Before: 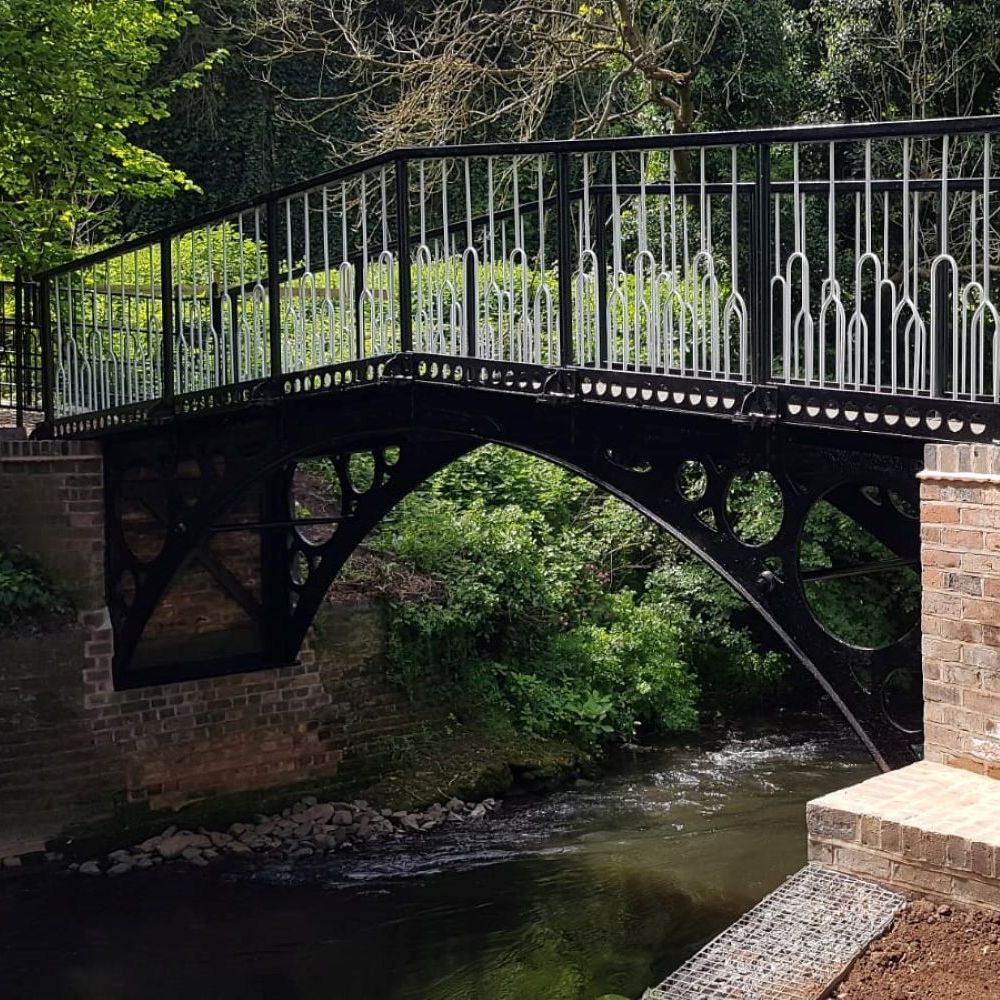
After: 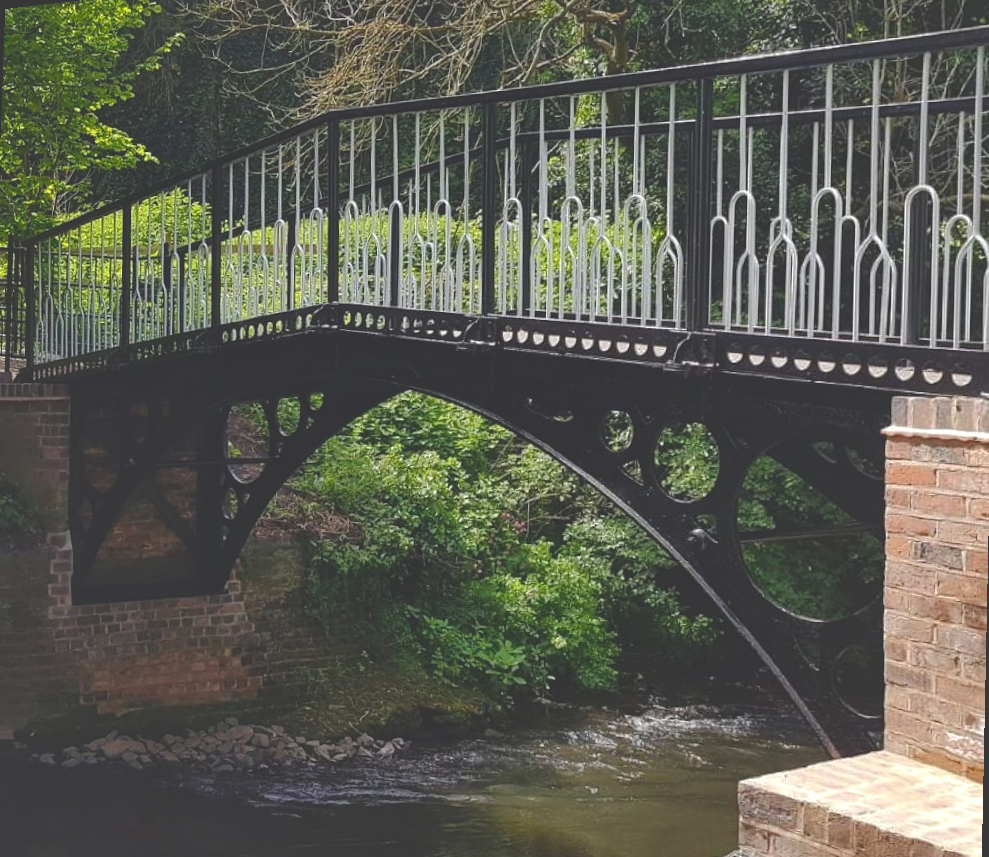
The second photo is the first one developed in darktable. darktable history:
shadows and highlights: on, module defaults
exposure: black level correction -0.025, exposure -0.117 EV, compensate highlight preservation false
color balance rgb: linear chroma grading › shadows 32%, linear chroma grading › global chroma -2%, linear chroma grading › mid-tones 4%, perceptual saturation grading › global saturation -2%, perceptual saturation grading › highlights -8%, perceptual saturation grading › mid-tones 8%, perceptual saturation grading › shadows 4%, perceptual brilliance grading › highlights 8%, perceptual brilliance grading › mid-tones 4%, perceptual brilliance grading › shadows 2%, global vibrance 16%, saturation formula JzAzBz (2021)
rotate and perspective: rotation 1.69°, lens shift (vertical) -0.023, lens shift (horizontal) -0.291, crop left 0.025, crop right 0.988, crop top 0.092, crop bottom 0.842
